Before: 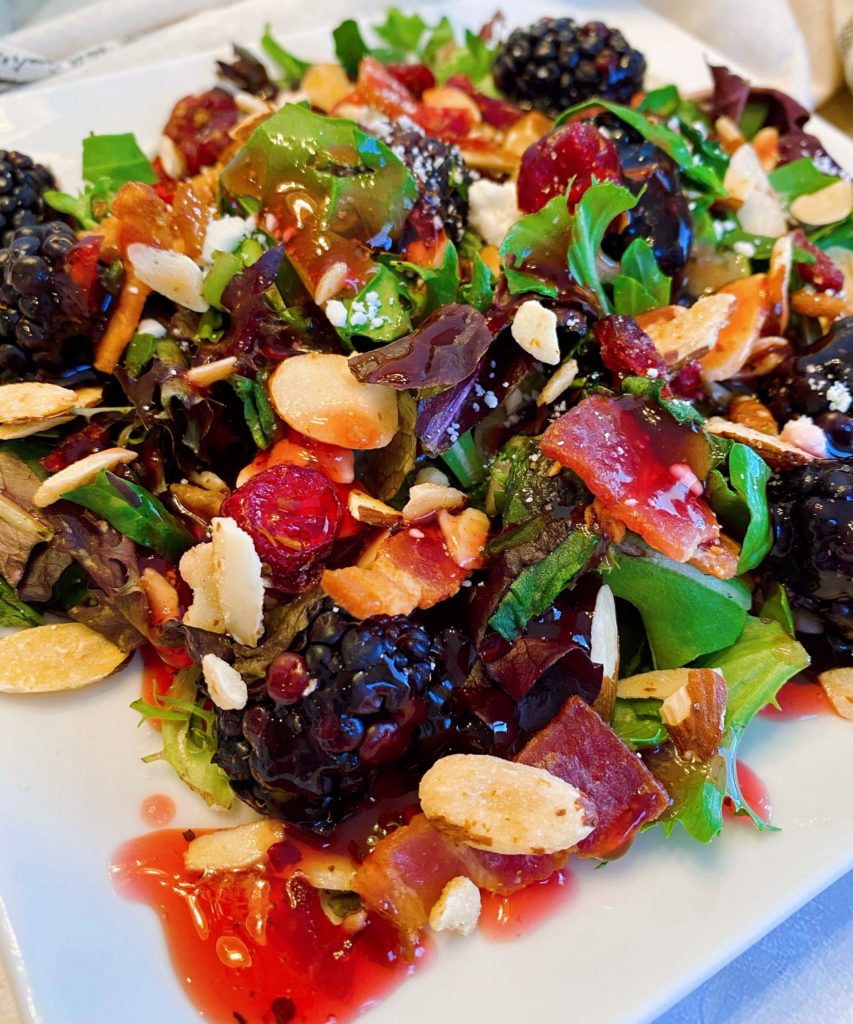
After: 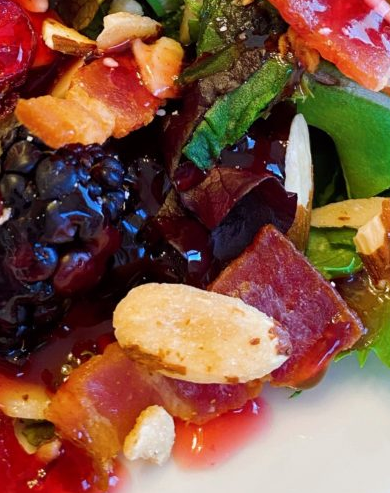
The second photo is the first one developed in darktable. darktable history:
crop: left 35.874%, top 46.019%, right 18.204%, bottom 5.83%
